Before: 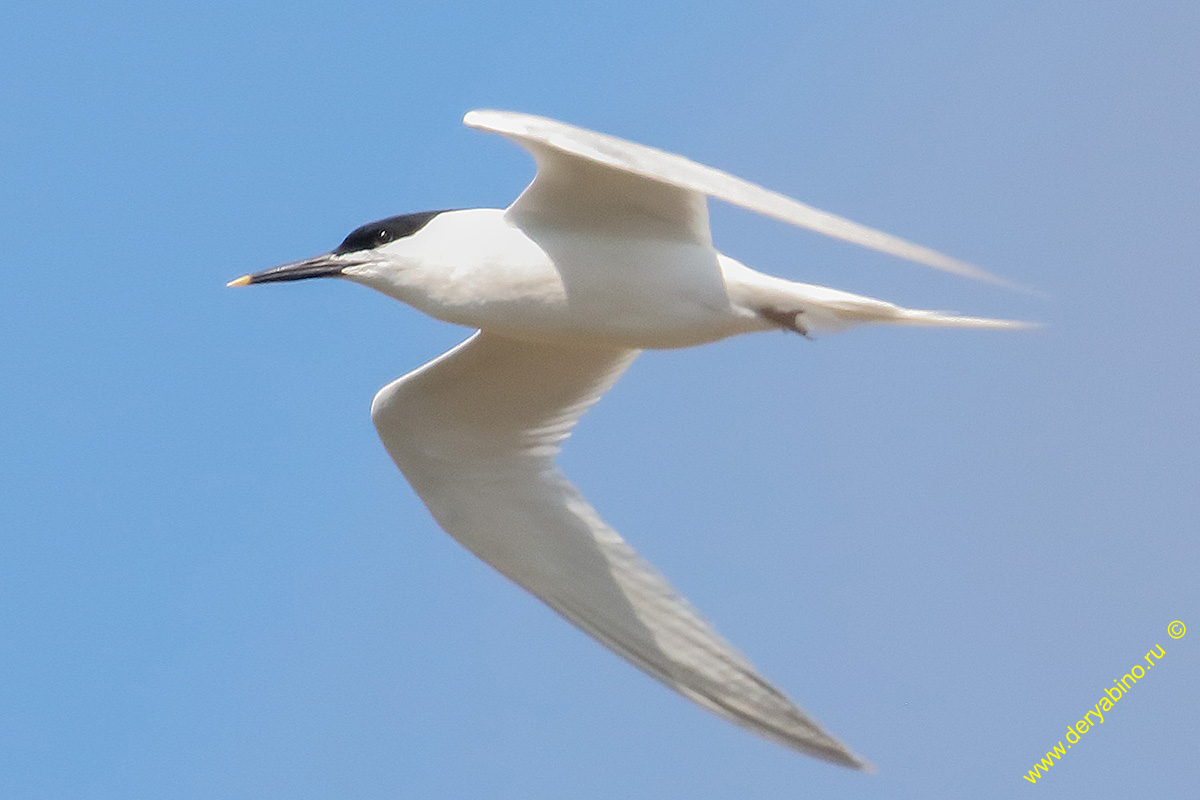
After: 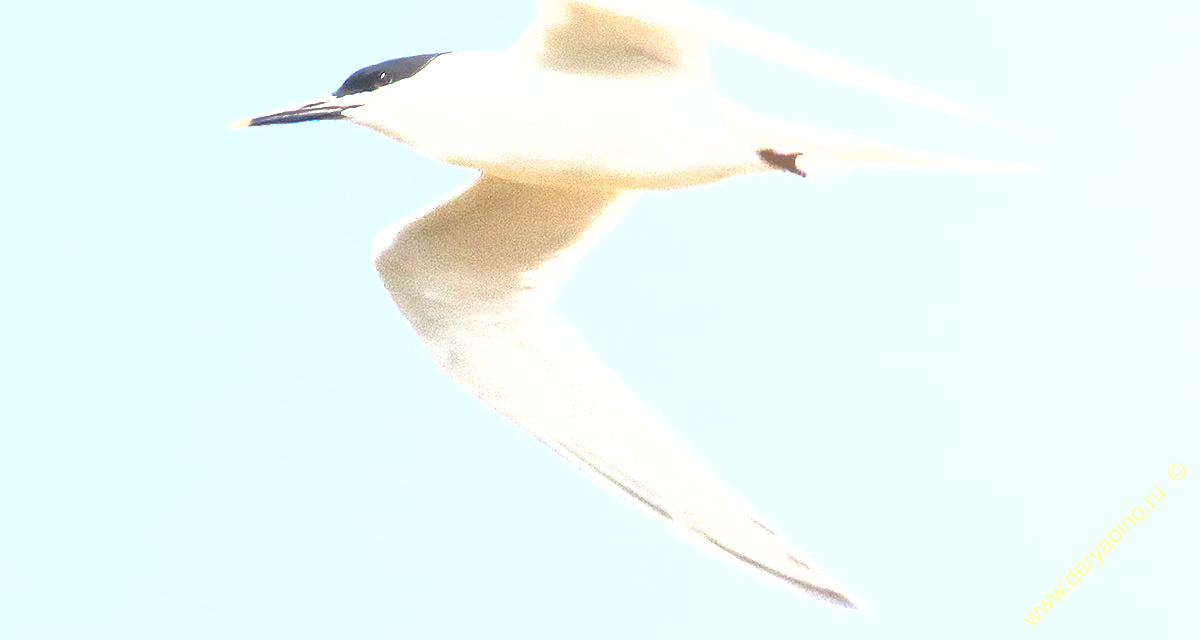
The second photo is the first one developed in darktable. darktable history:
crop and rotate: top 19.982%
exposure: black level correction -0.006, exposure 1 EV, compensate exposure bias true, compensate highlight preservation false
tone equalizer: -8 EV -1.07 EV, -7 EV -0.995 EV, -6 EV -0.884 EV, -5 EV -0.576 EV, -3 EV 0.545 EV, -2 EV 0.867 EV, -1 EV 0.999 EV, +0 EV 1.07 EV
shadows and highlights: on, module defaults
